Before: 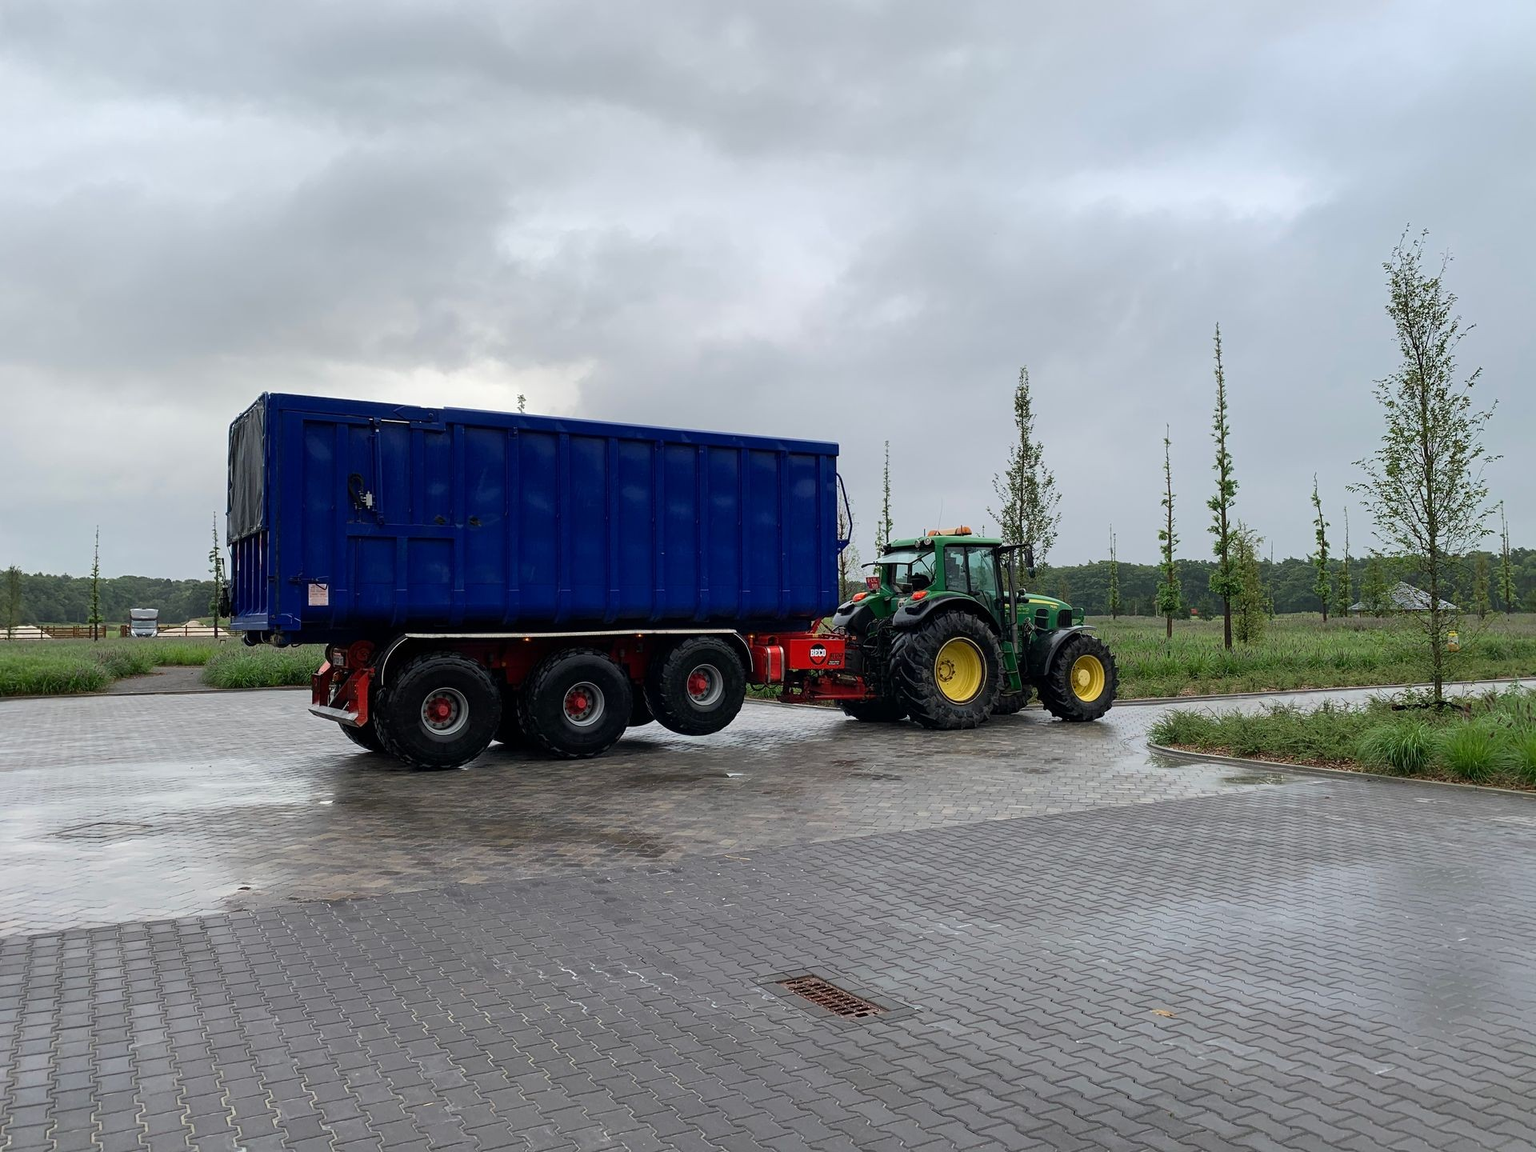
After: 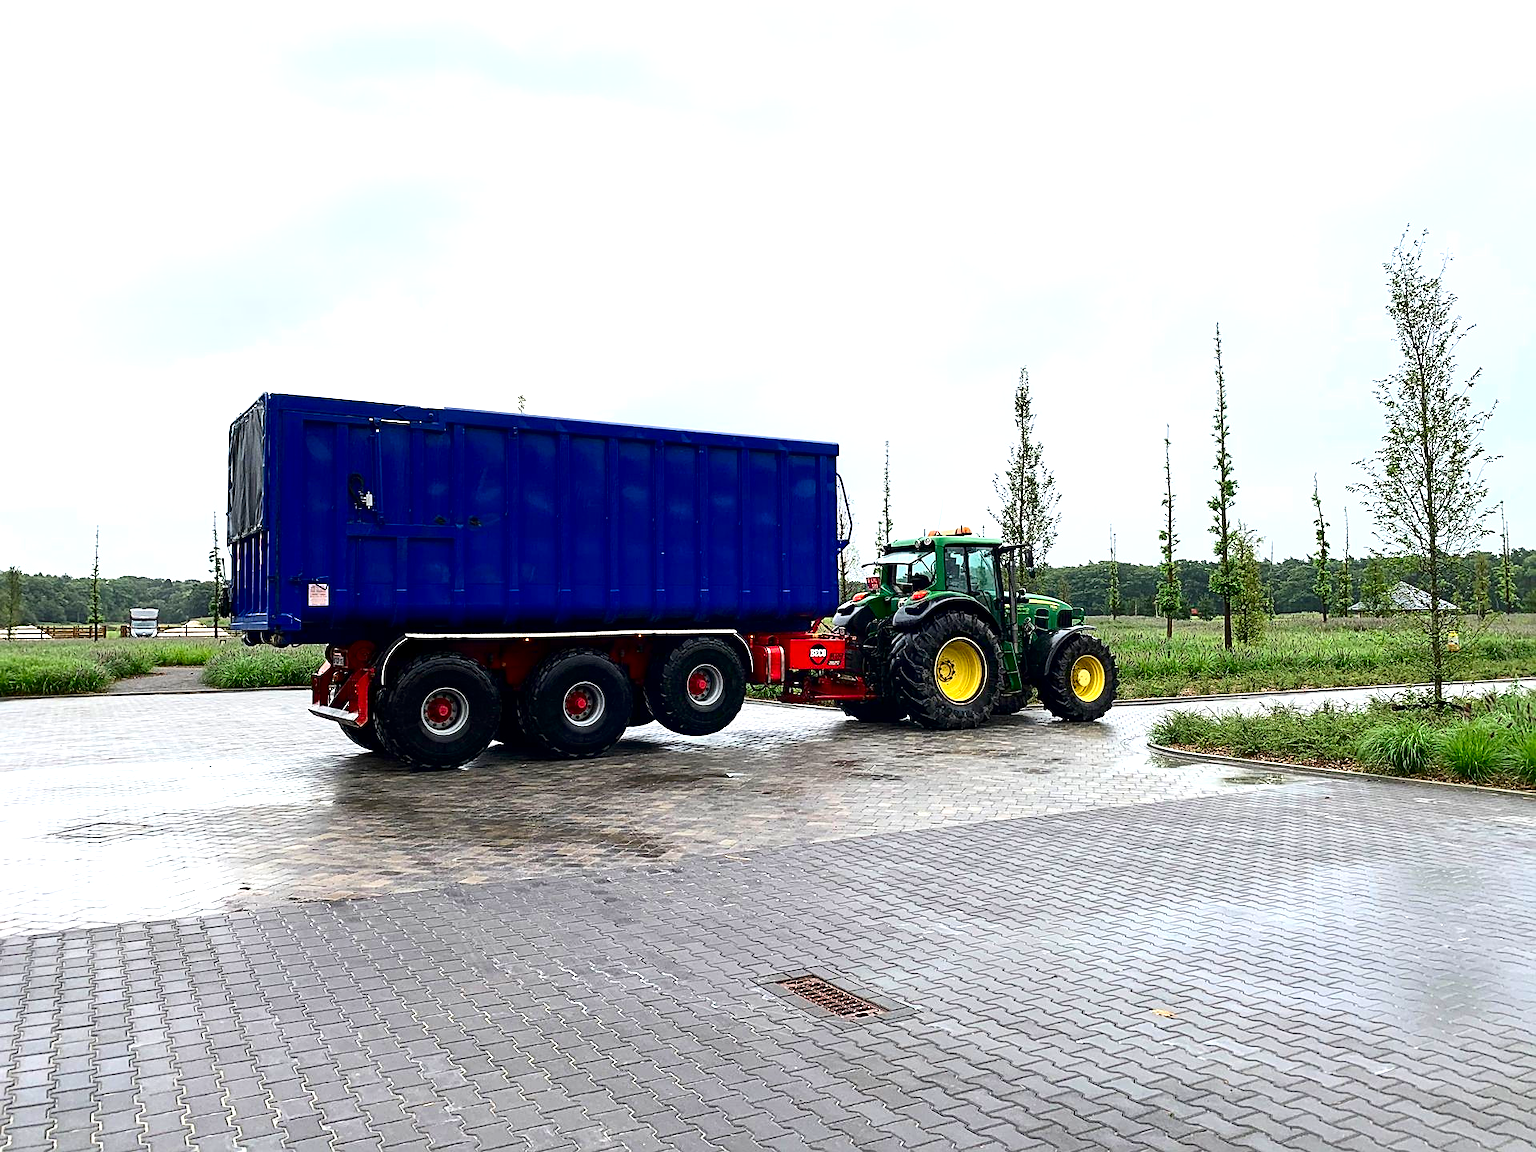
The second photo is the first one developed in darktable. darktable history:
sharpen: on, module defaults
contrast brightness saturation: contrast 0.19, brightness -0.11, saturation 0.21
exposure: black level correction 0.001, exposure 1.116 EV, compensate highlight preservation false
